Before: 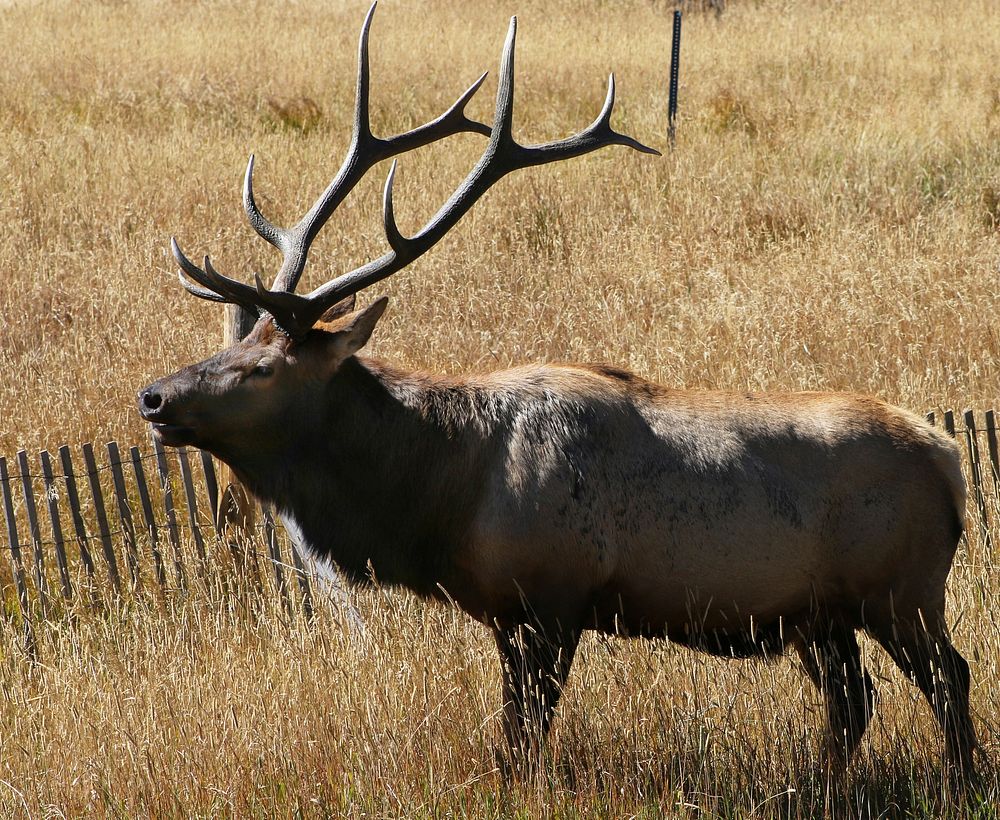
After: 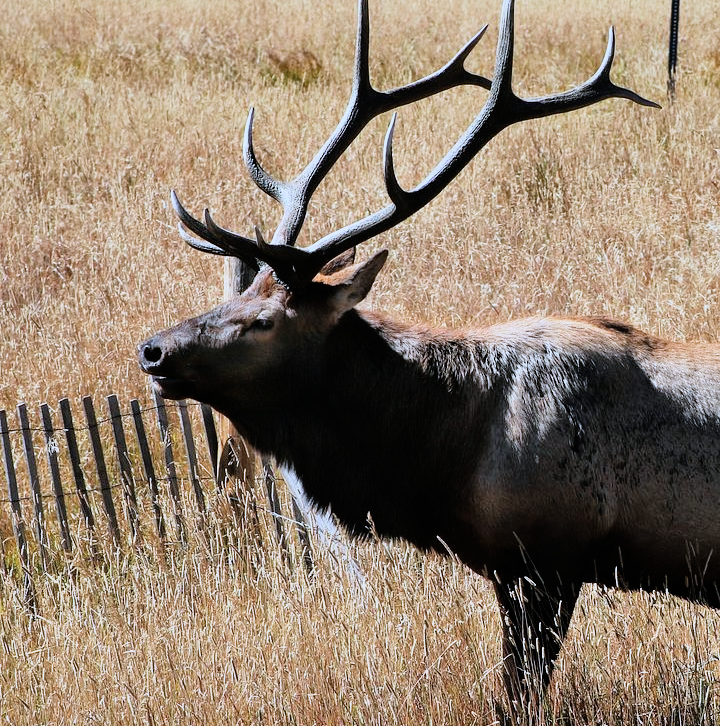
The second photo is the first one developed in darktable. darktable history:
color correction: highlights a* -2.36, highlights b* -18.36
filmic rgb: black relative exposure -7.71 EV, white relative exposure 4.35 EV, hardness 3.76, latitude 50.17%, contrast 1.101, color science v5 (2021), contrast in shadows safe, contrast in highlights safe
tone equalizer: edges refinement/feathering 500, mask exposure compensation -1.57 EV, preserve details no
crop: top 5.746%, right 27.903%, bottom 5.697%
shadows and highlights: low approximation 0.01, soften with gaussian
exposure: exposure 0.567 EV, compensate highlight preservation false
